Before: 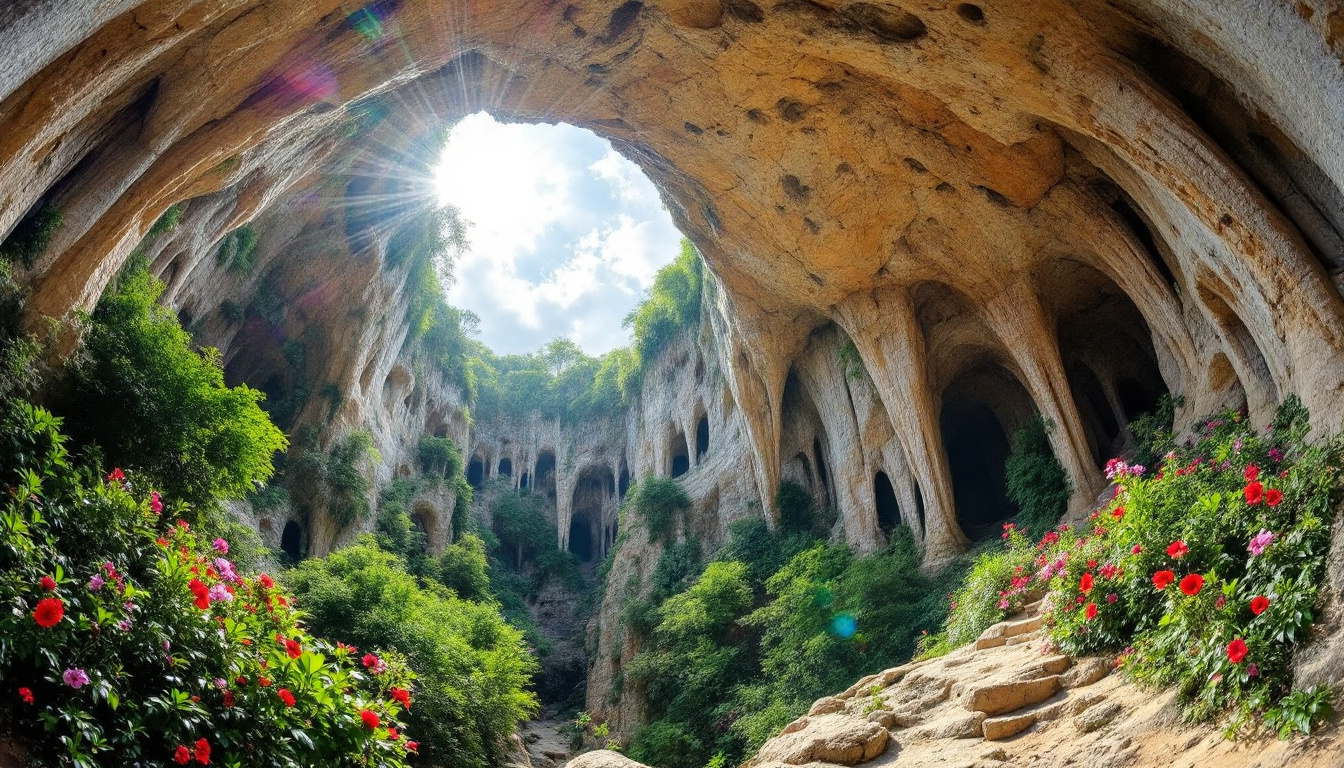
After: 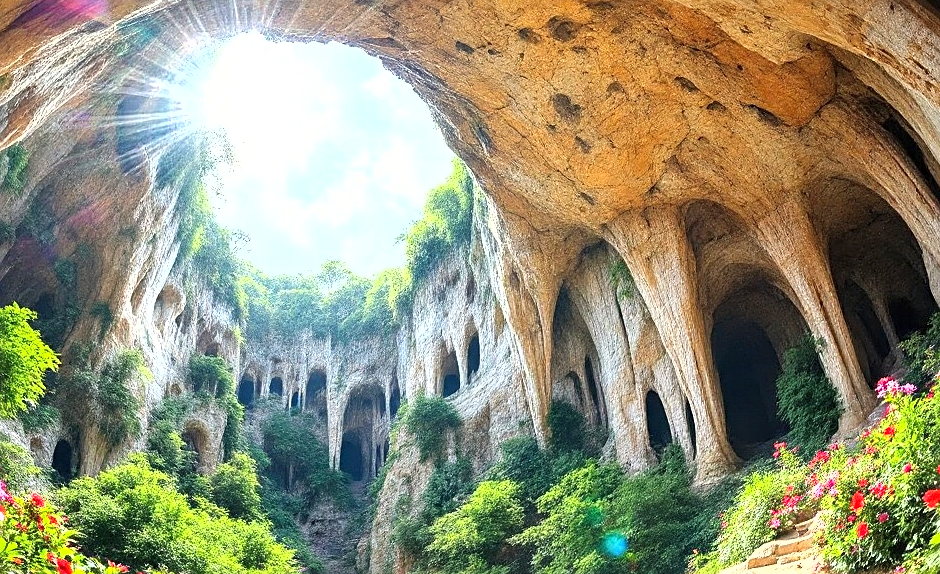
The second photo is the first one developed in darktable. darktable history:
exposure: exposure 1.15 EV, compensate highlight preservation false
crop and rotate: left 17.046%, top 10.659%, right 12.989%, bottom 14.553%
shadows and highlights: highlights color adjustment 0%, low approximation 0.01, soften with gaussian
sharpen: on, module defaults
